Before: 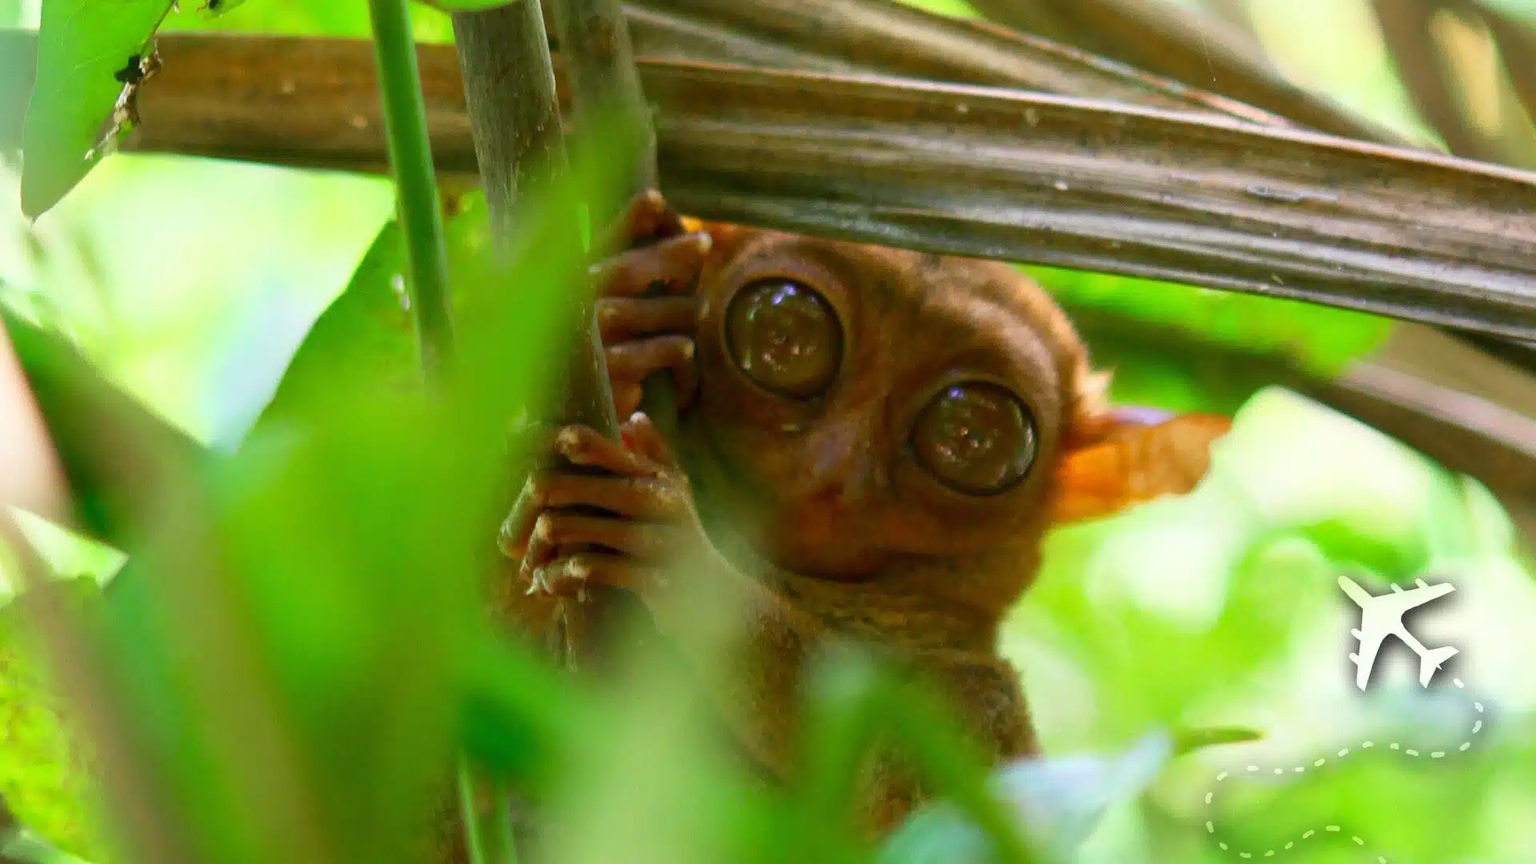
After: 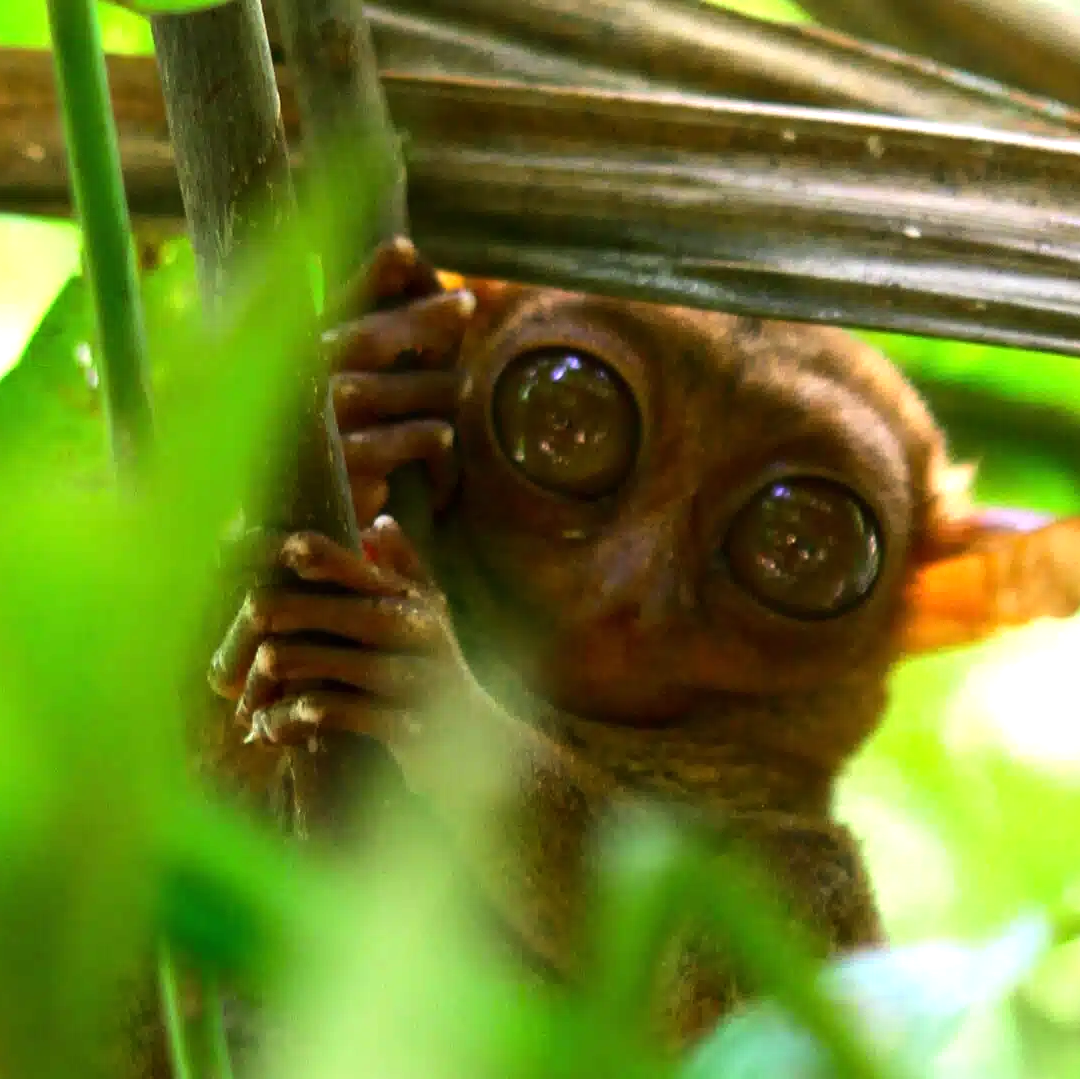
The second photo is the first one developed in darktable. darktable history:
tone equalizer: -8 EV -0.764 EV, -7 EV -0.704 EV, -6 EV -0.624 EV, -5 EV -0.386 EV, -3 EV 0.402 EV, -2 EV 0.6 EV, -1 EV 0.68 EV, +0 EV 0.75 EV, edges refinement/feathering 500, mask exposure compensation -1.57 EV, preserve details no
crop: left 21.601%, right 22.123%, bottom 0.008%
